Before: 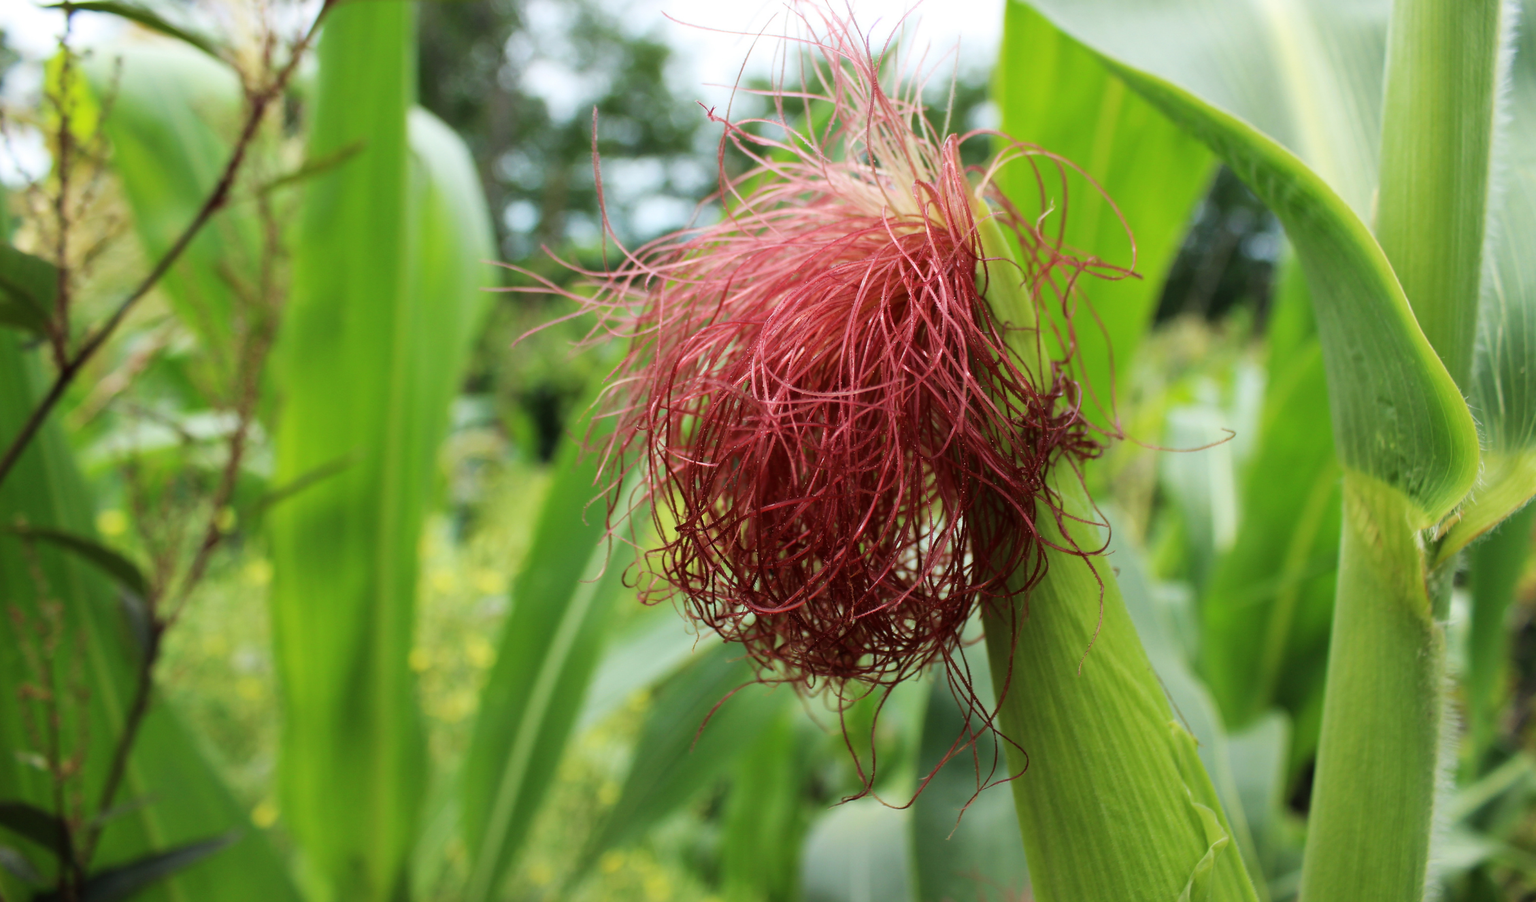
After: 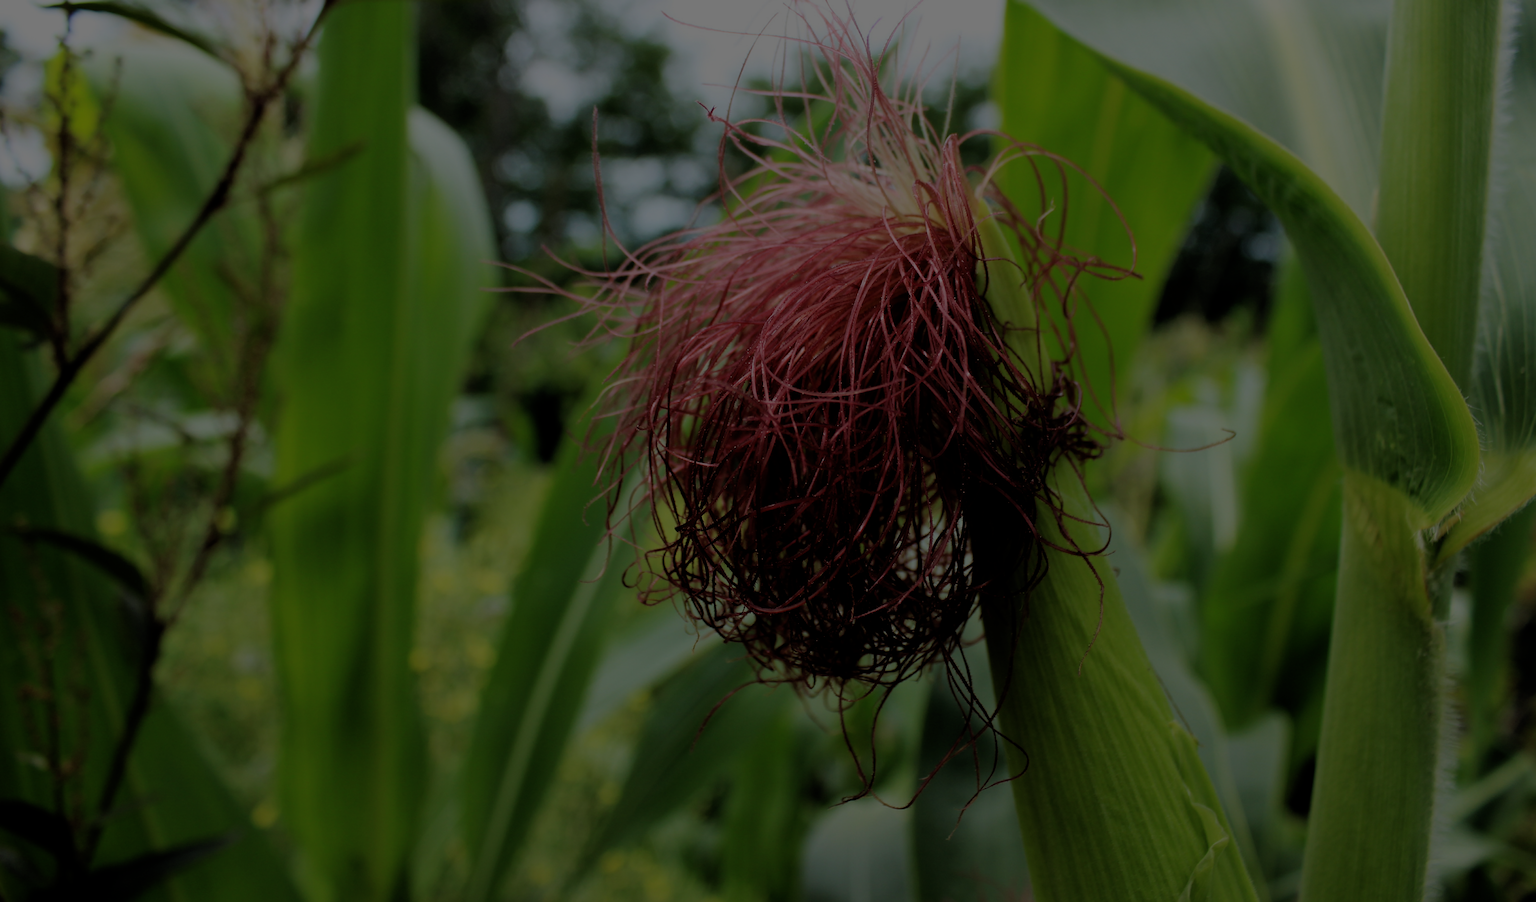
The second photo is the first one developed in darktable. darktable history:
exposure: exposure -2.446 EV, compensate highlight preservation false
filmic rgb: middle gray luminance 18.42%, black relative exposure -9 EV, white relative exposure 3.75 EV, threshold 6 EV, target black luminance 0%, hardness 4.85, latitude 67.35%, contrast 0.955, highlights saturation mix 20%, shadows ↔ highlights balance 21.36%, add noise in highlights 0, preserve chrominance luminance Y, color science v3 (2019), use custom middle-gray values true, iterations of high-quality reconstruction 0, contrast in highlights soft, enable highlight reconstruction true
